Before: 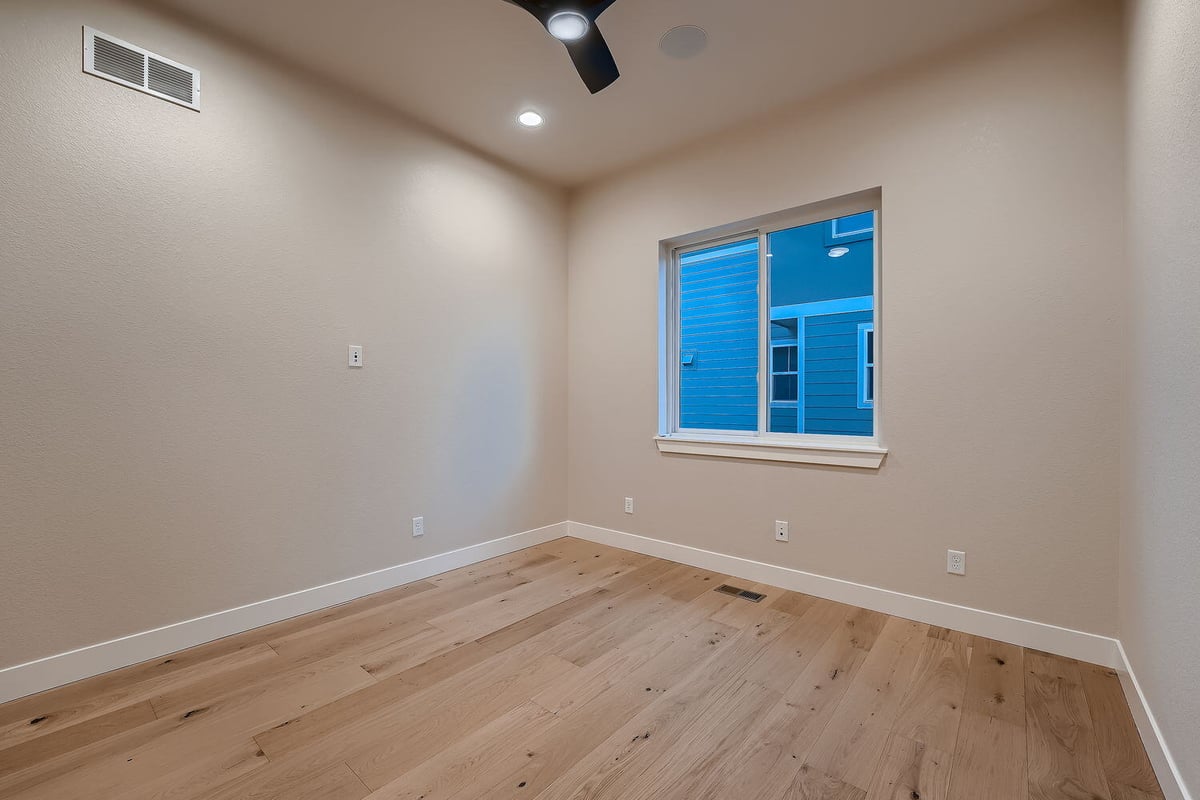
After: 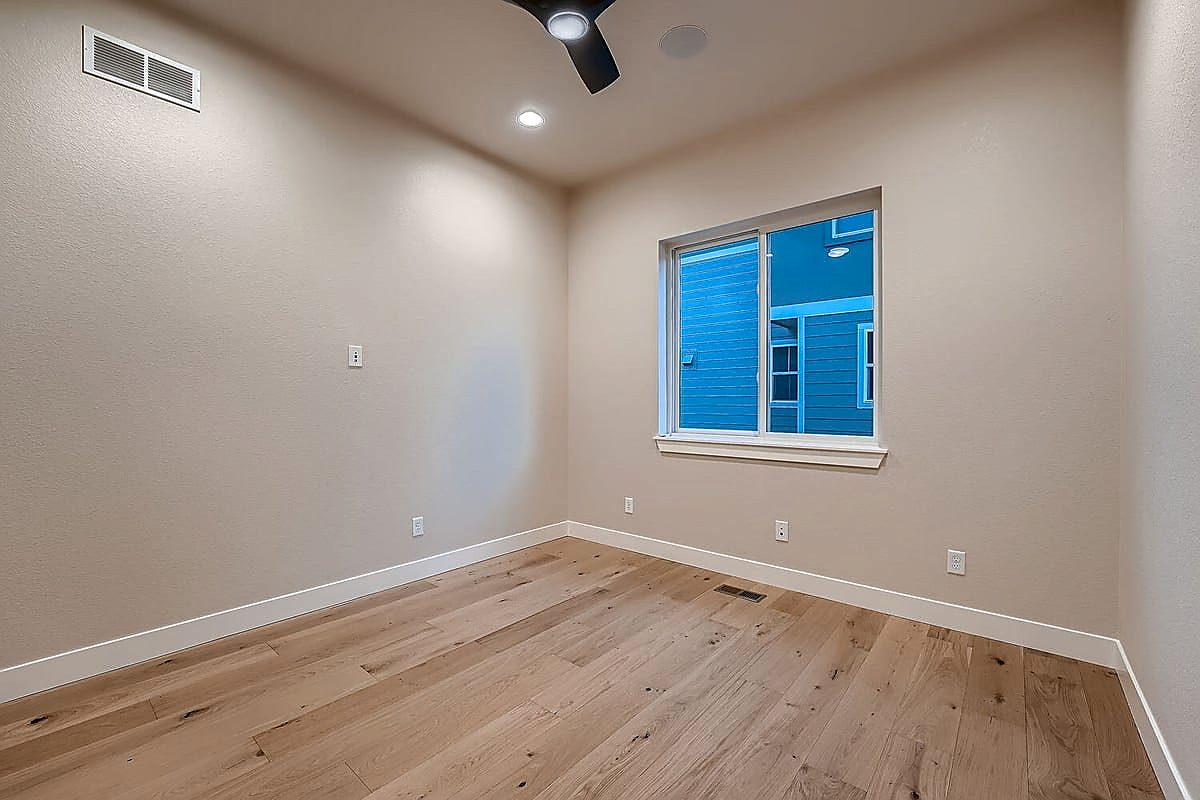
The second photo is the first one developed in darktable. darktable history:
sharpen: radius 1.355, amount 1.24, threshold 0.621
exposure: black level correction -0.001, exposure 0.079 EV, compensate exposure bias true, compensate highlight preservation false
local contrast: on, module defaults
